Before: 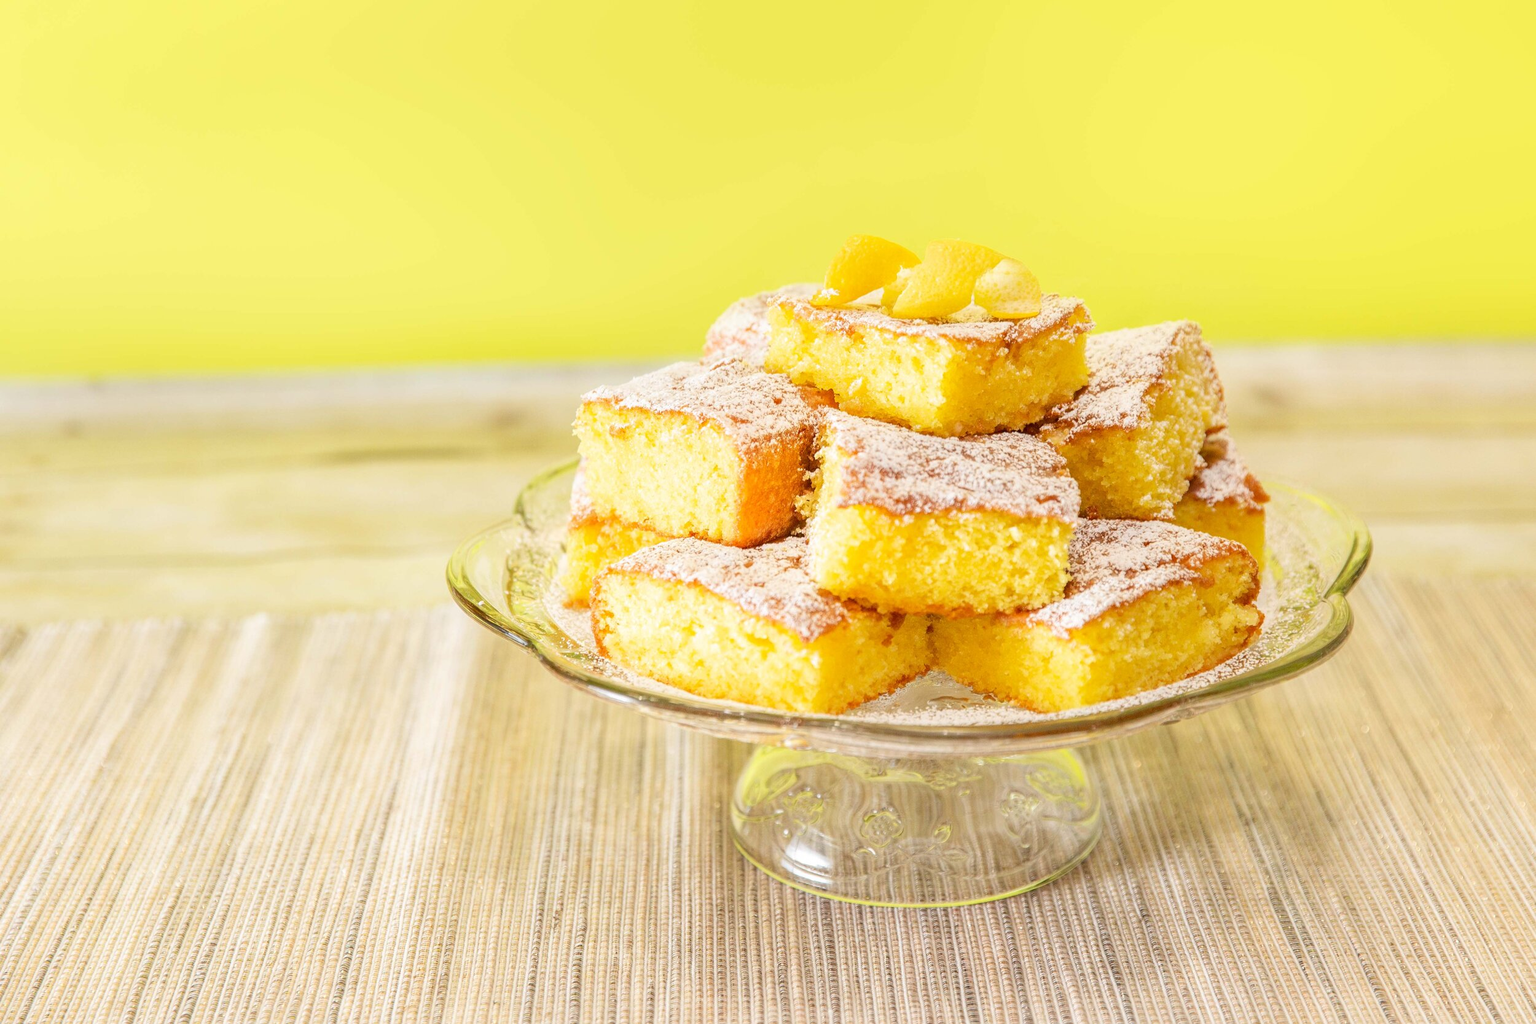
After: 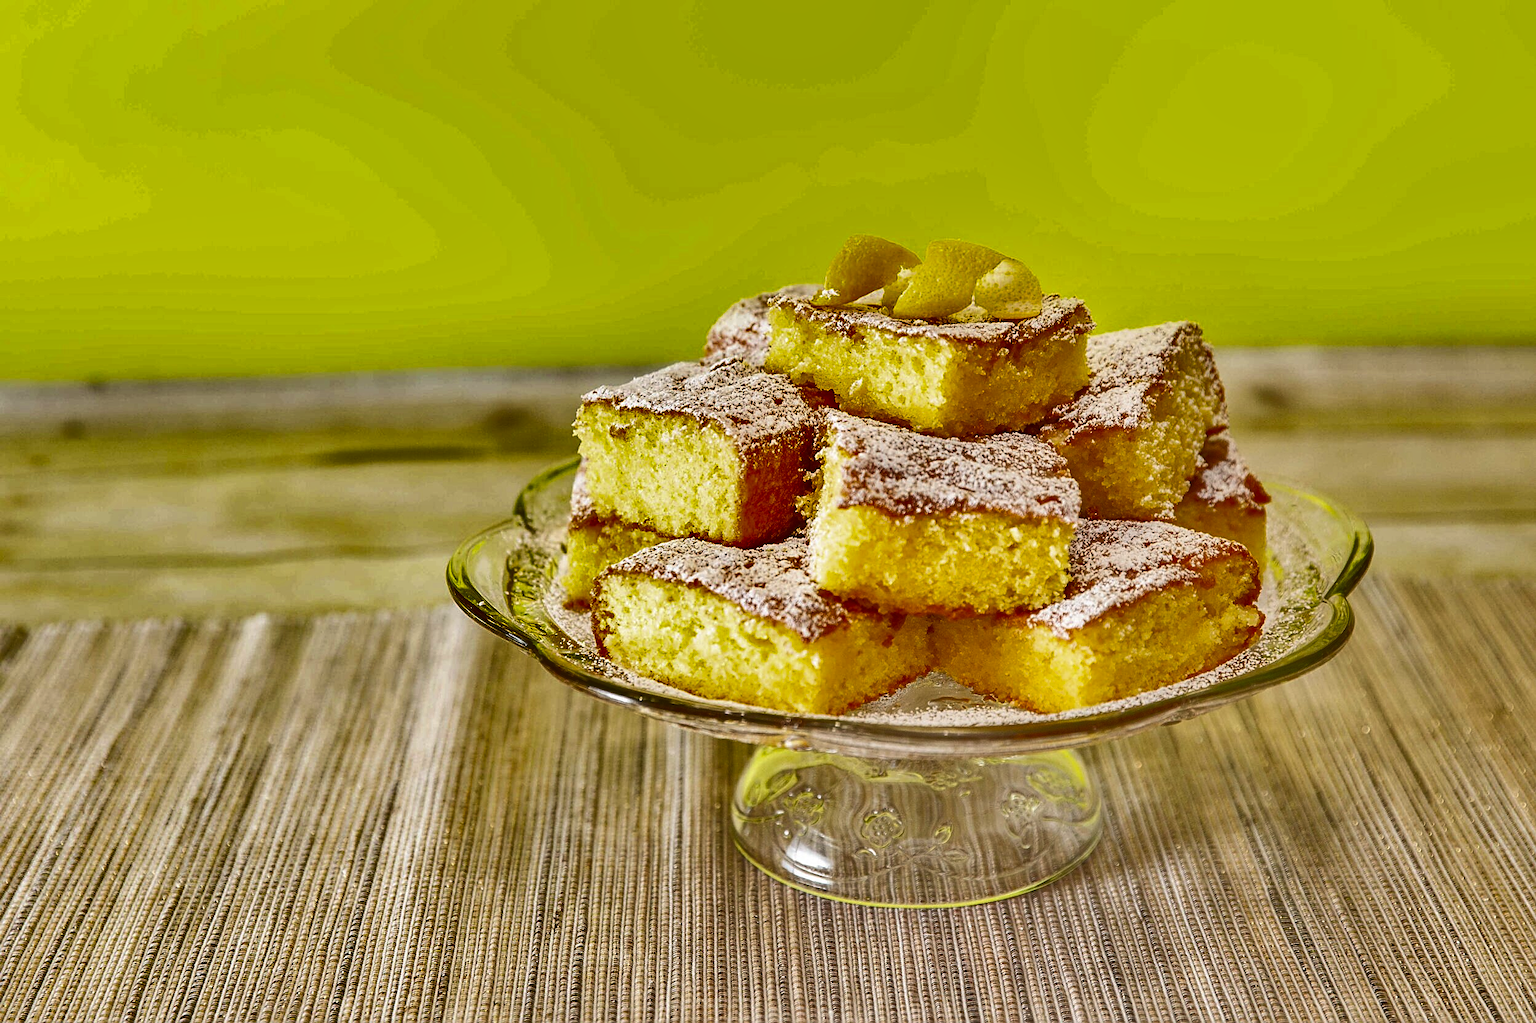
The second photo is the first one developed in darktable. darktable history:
sharpen: on, module defaults
shadows and highlights: shadows 20.89, highlights -81.42, soften with gaussian
